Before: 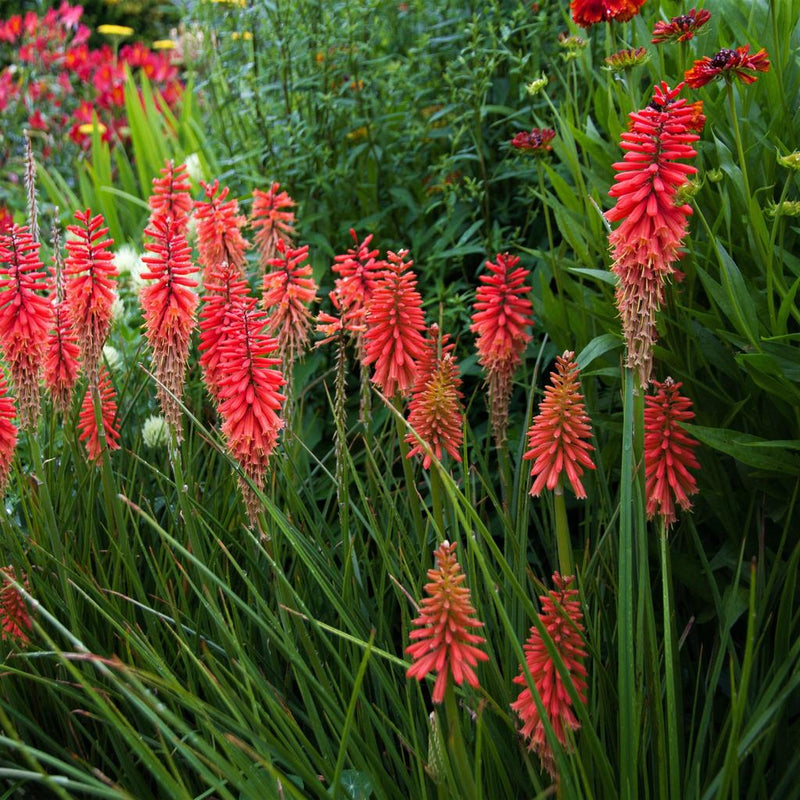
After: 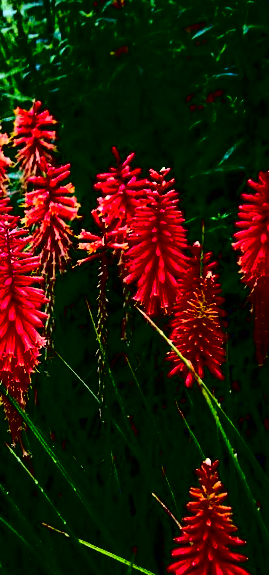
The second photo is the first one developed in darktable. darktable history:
crop and rotate: left 29.926%, top 10.263%, right 36.445%, bottom 17.809%
contrast brightness saturation: contrast 0.781, brightness -0.992, saturation 0.992
